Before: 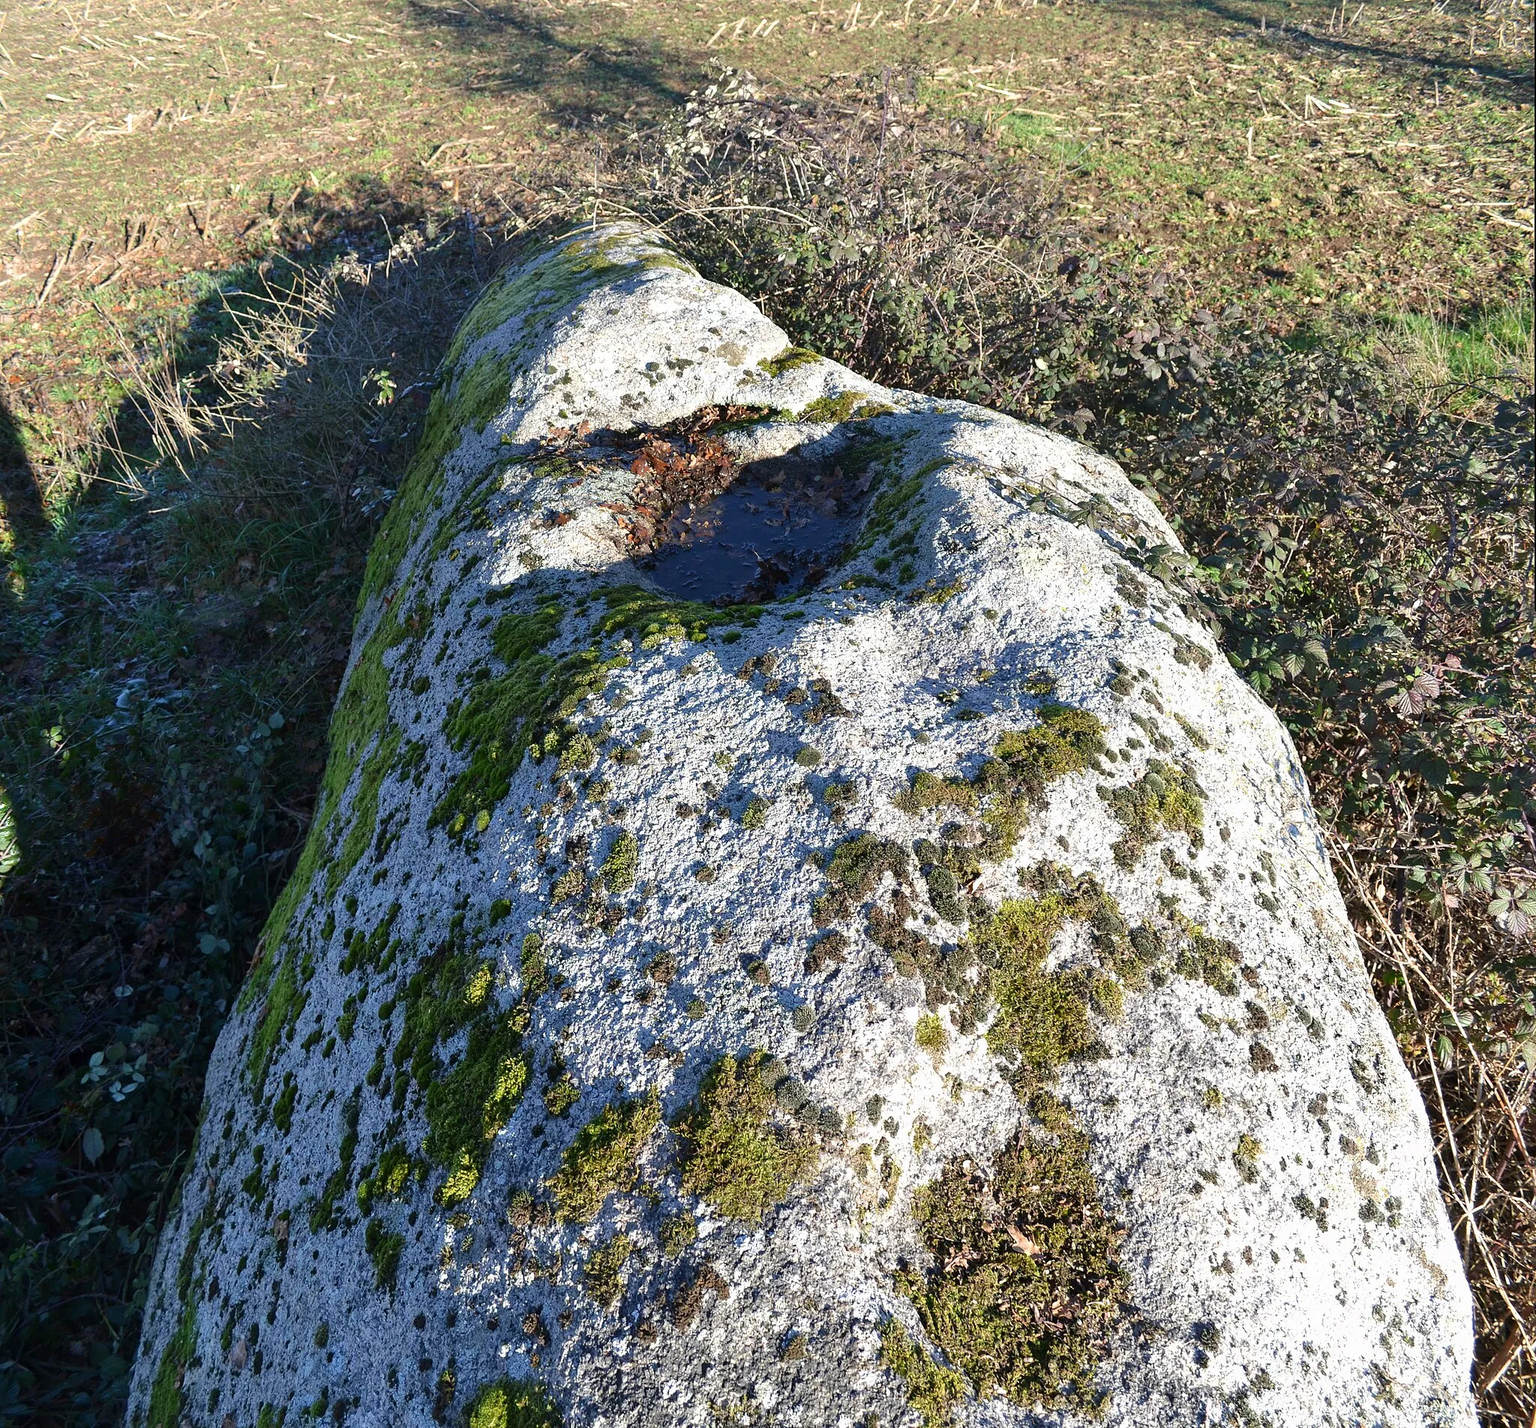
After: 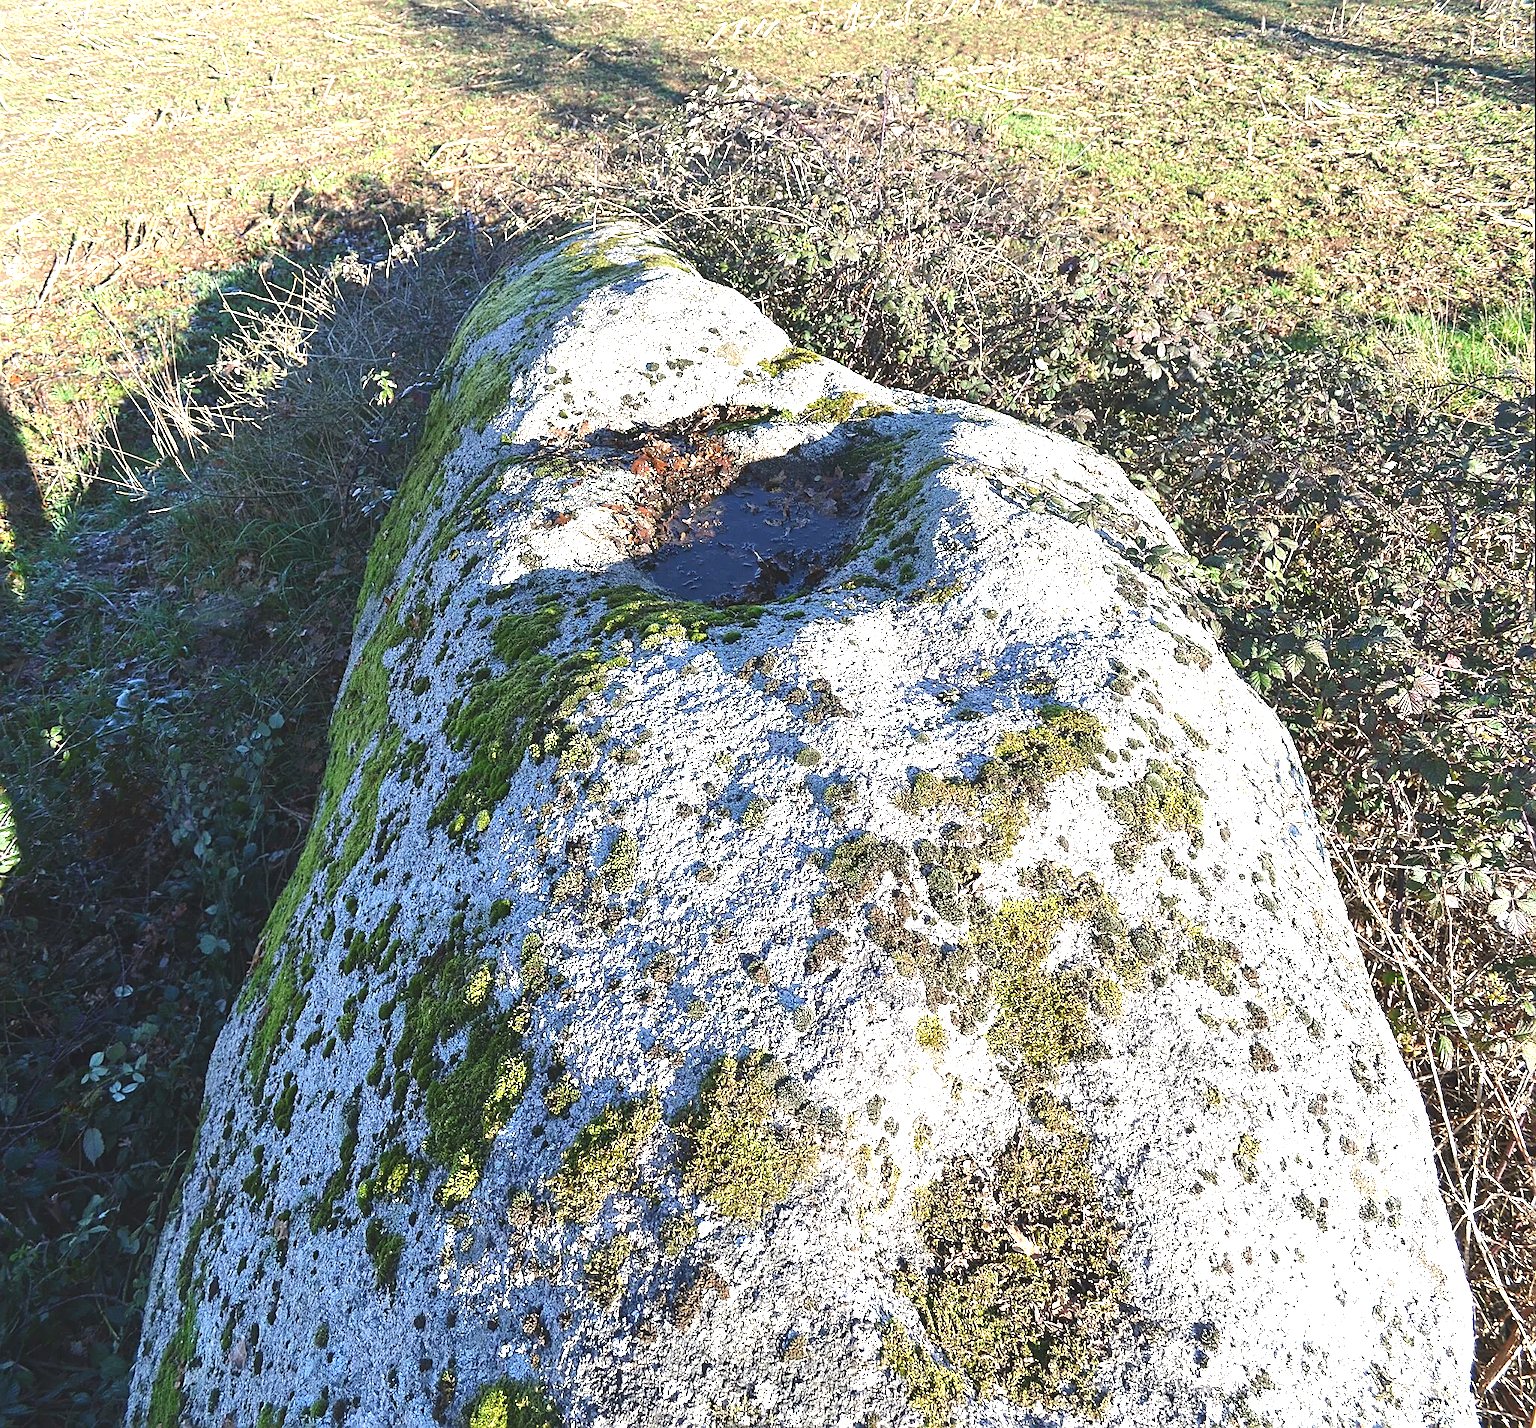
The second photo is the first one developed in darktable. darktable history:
exposure: black level correction -0.006, exposure 1 EV, compensate highlight preservation false
sharpen: on, module defaults
